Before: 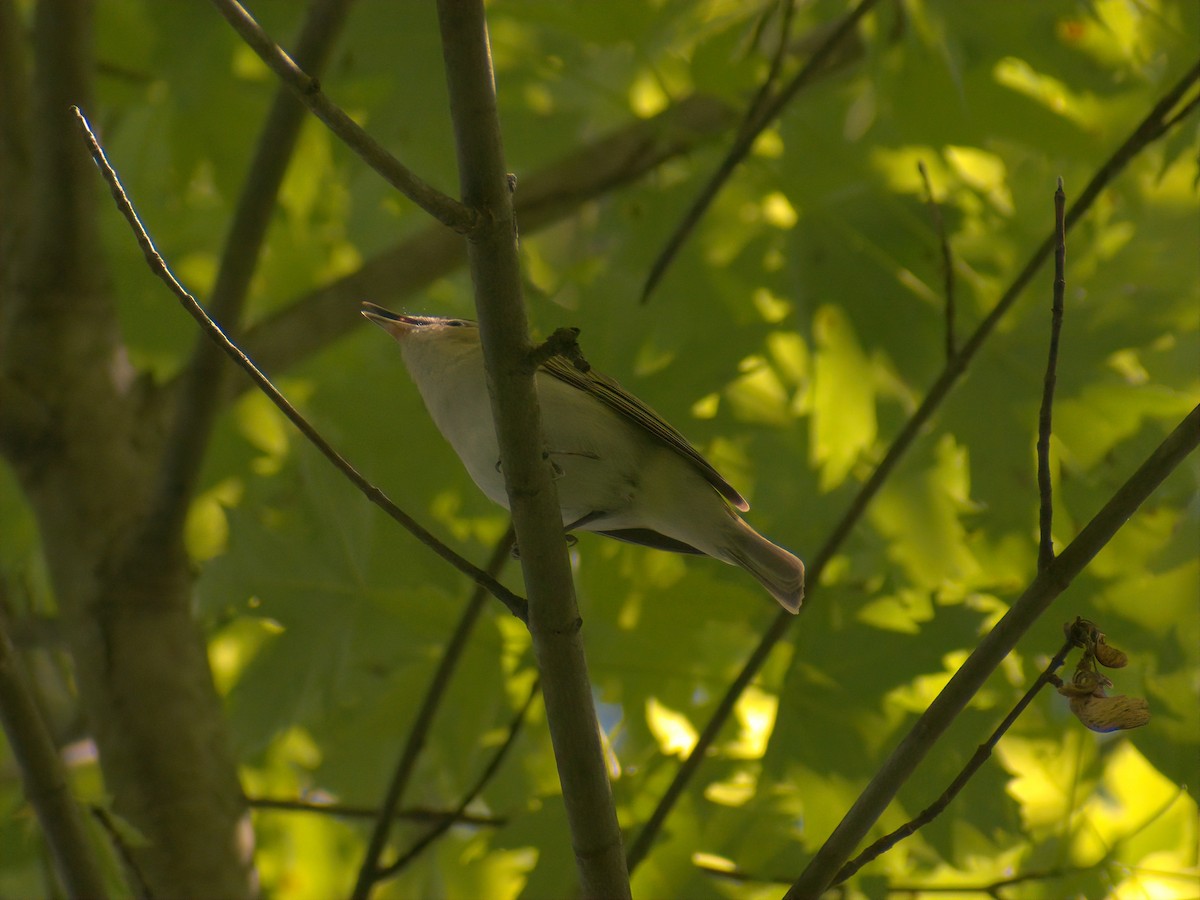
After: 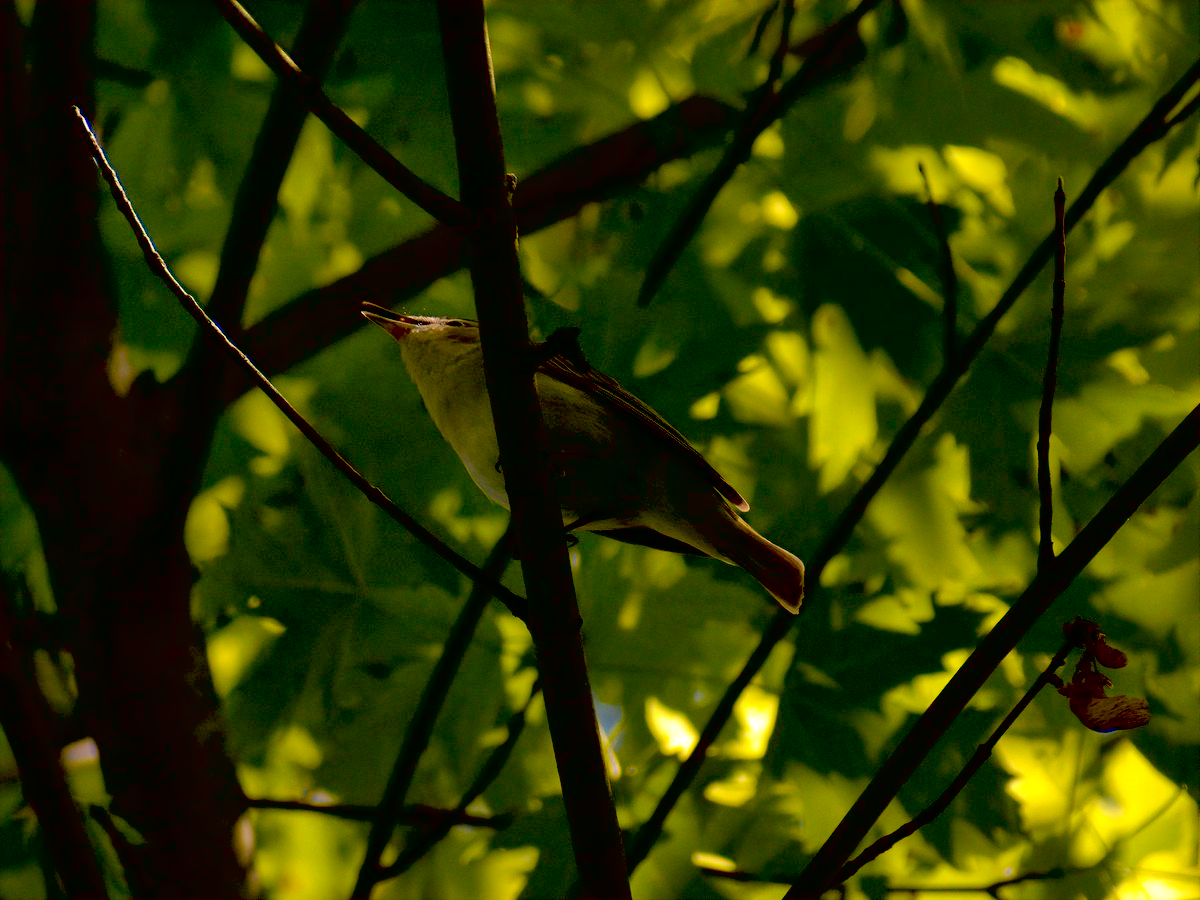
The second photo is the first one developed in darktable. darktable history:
tone equalizer: mask exposure compensation -0.5 EV
exposure: black level correction 0.056, exposure -0.038 EV, compensate highlight preservation false
local contrast: mode bilateral grid, contrast 24, coarseness 60, detail 151%, midtone range 0.2
